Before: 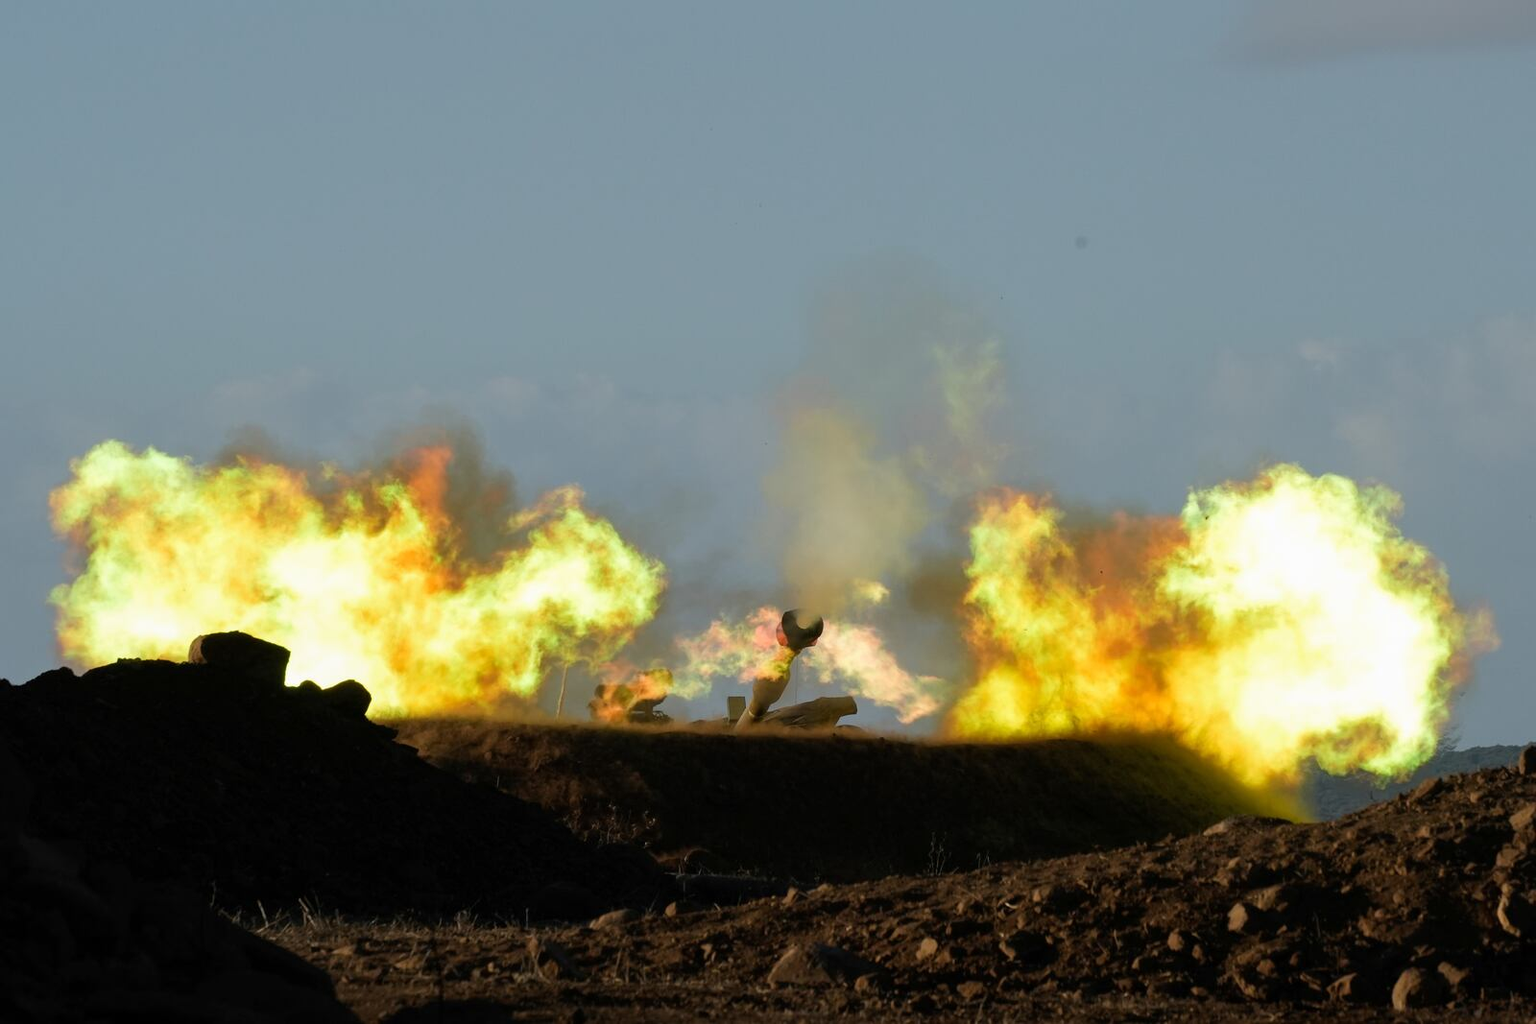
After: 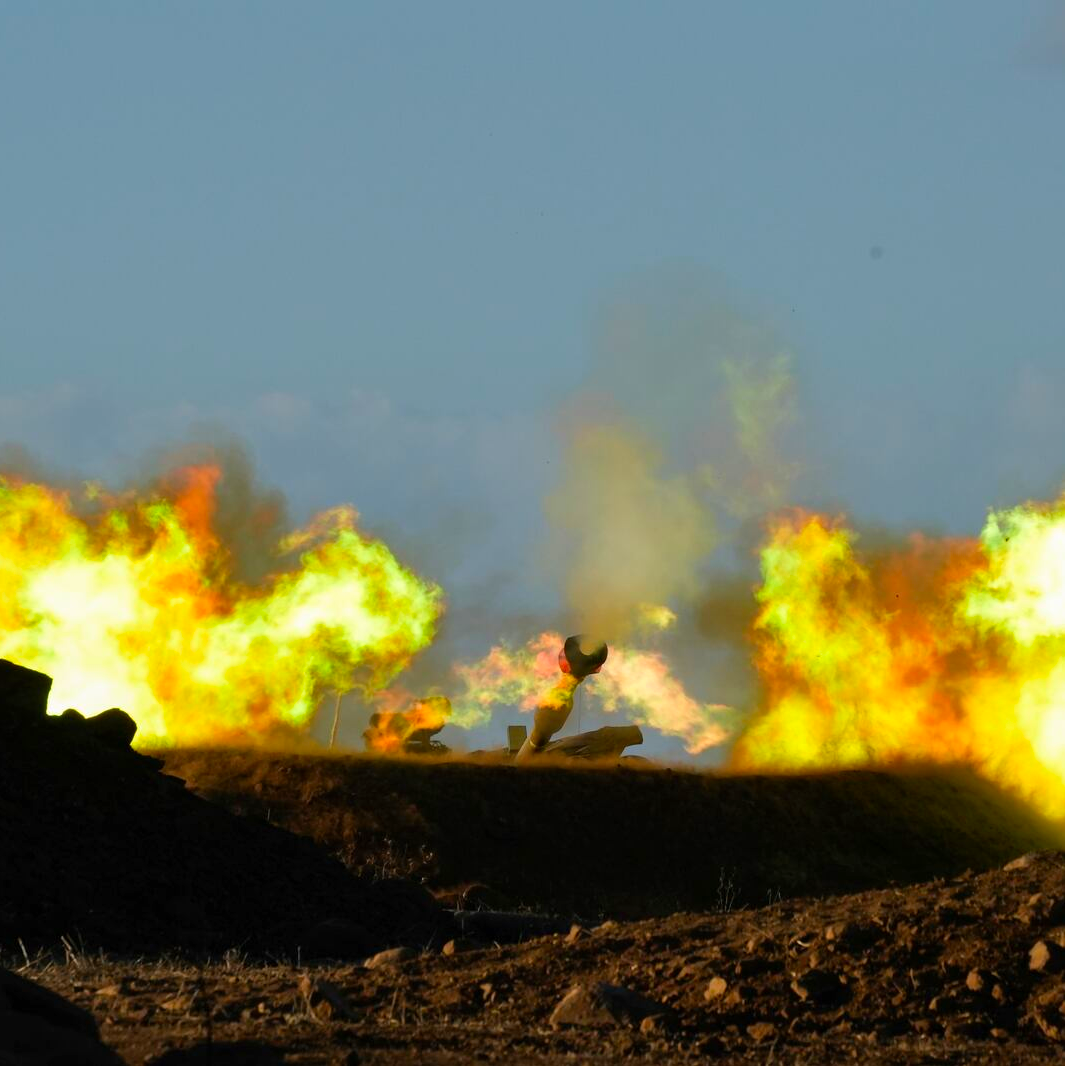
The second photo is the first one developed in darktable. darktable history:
shadows and highlights: radius 125.76, shadows 30.52, highlights -30.51, low approximation 0.01, soften with gaussian
crop and rotate: left 15.628%, right 17.764%
contrast brightness saturation: saturation 0.482
